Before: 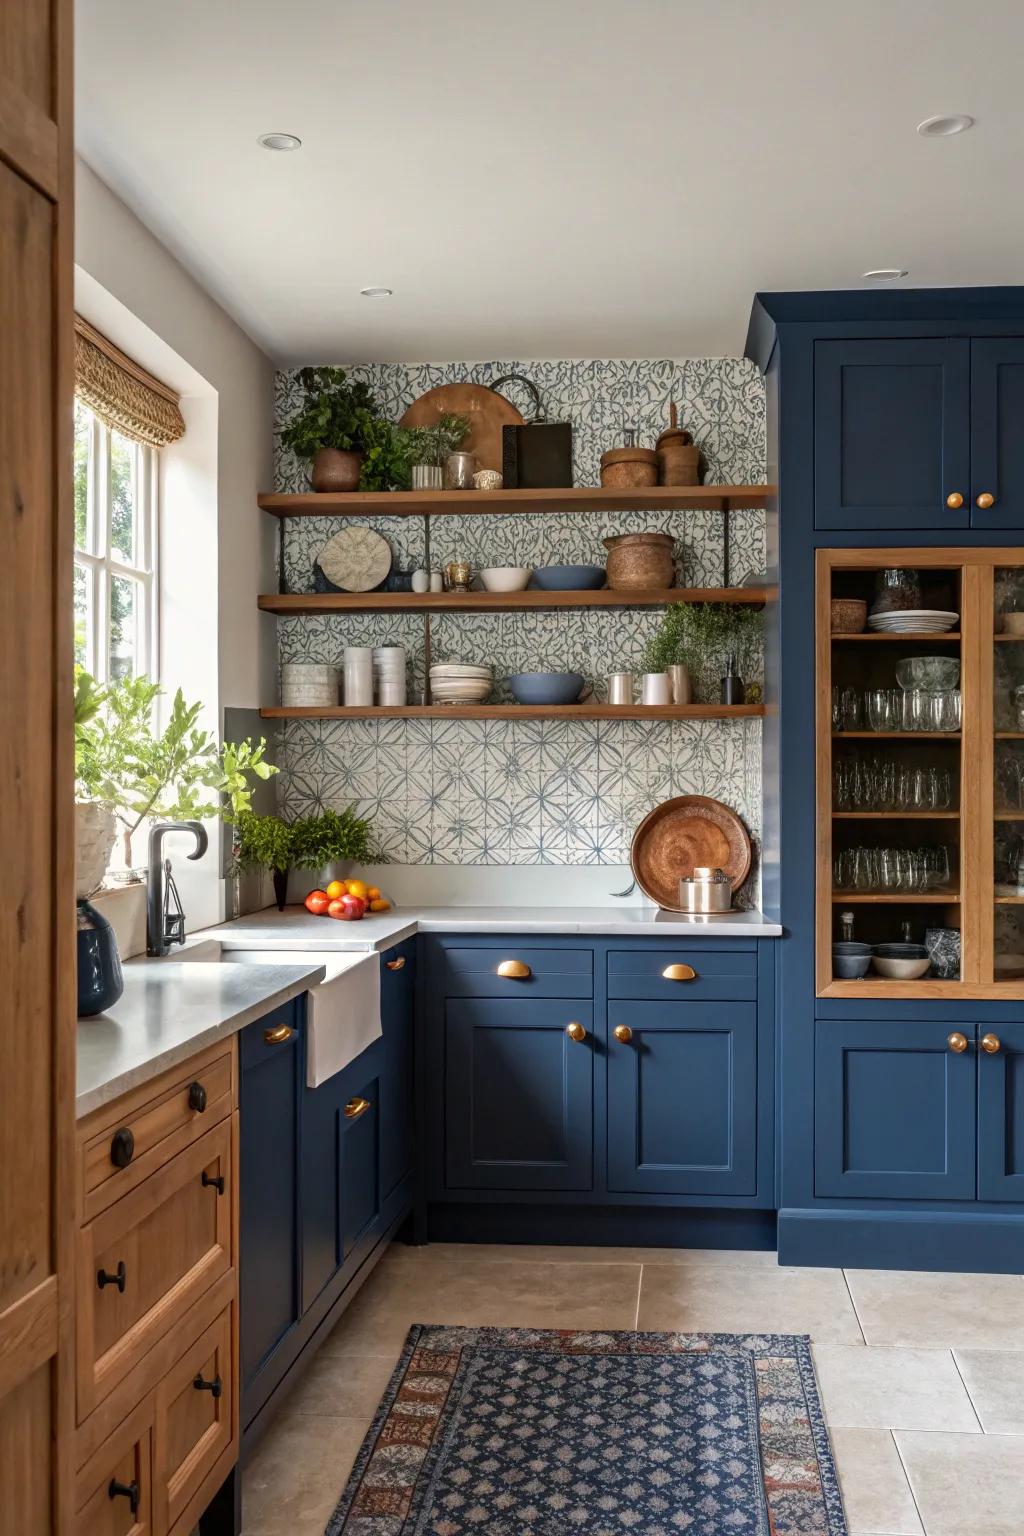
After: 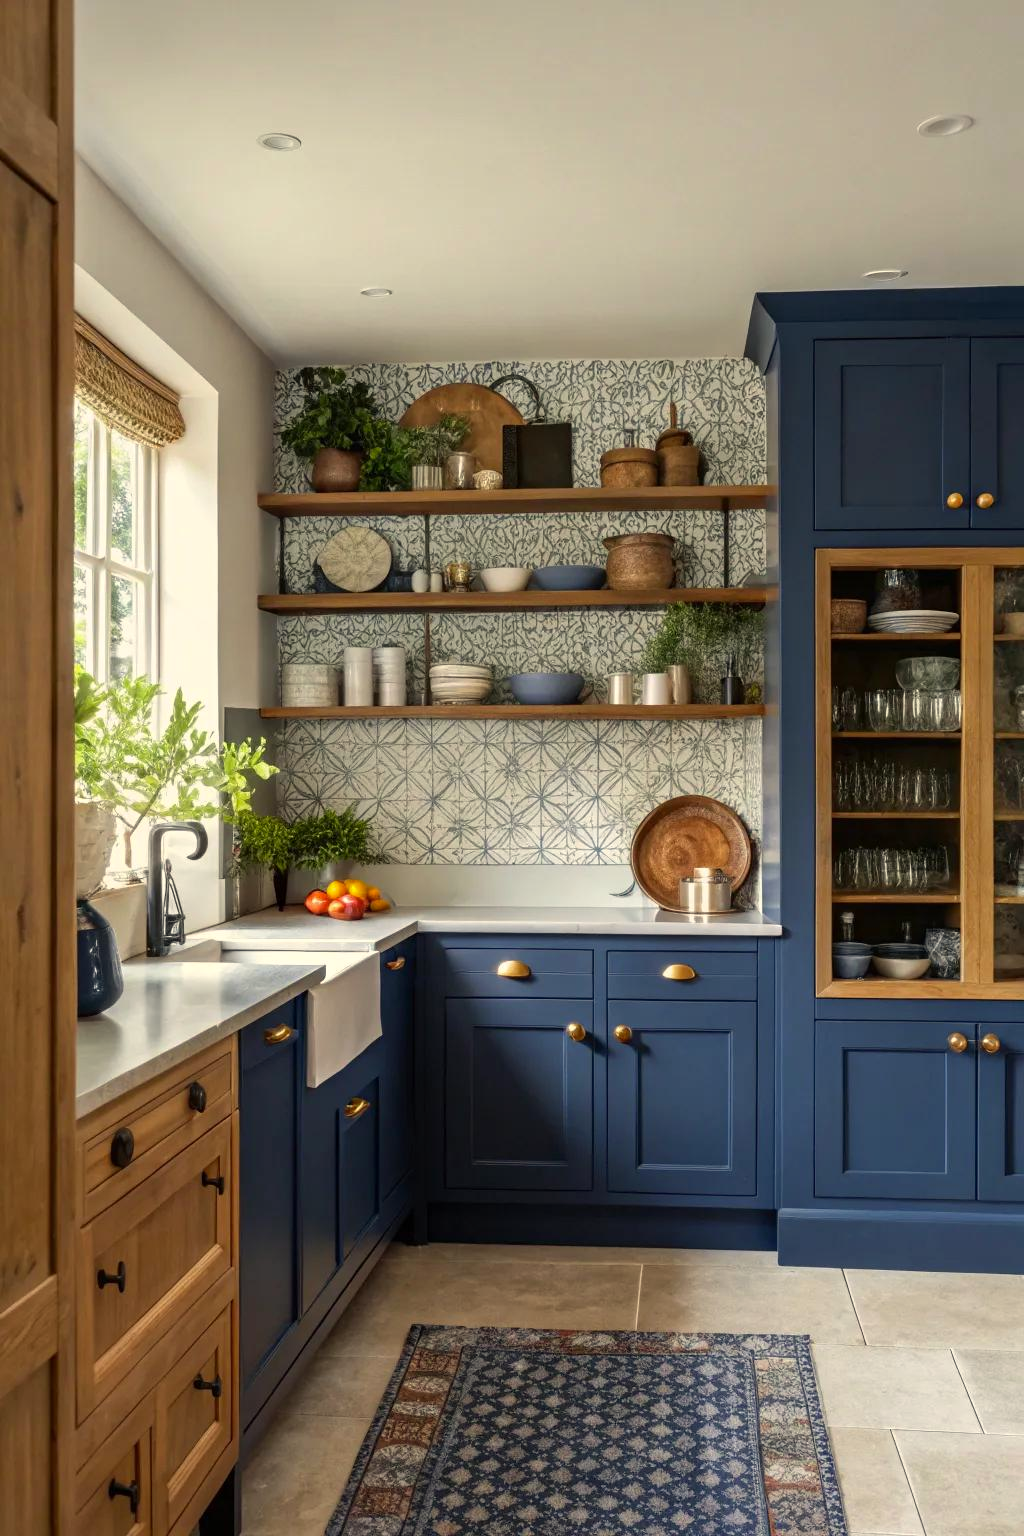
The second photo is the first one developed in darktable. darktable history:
color calibration: x 0.367, y 0.376, temperature 4372.25 K
color correction: highlights a* 2.72, highlights b* 22.8
